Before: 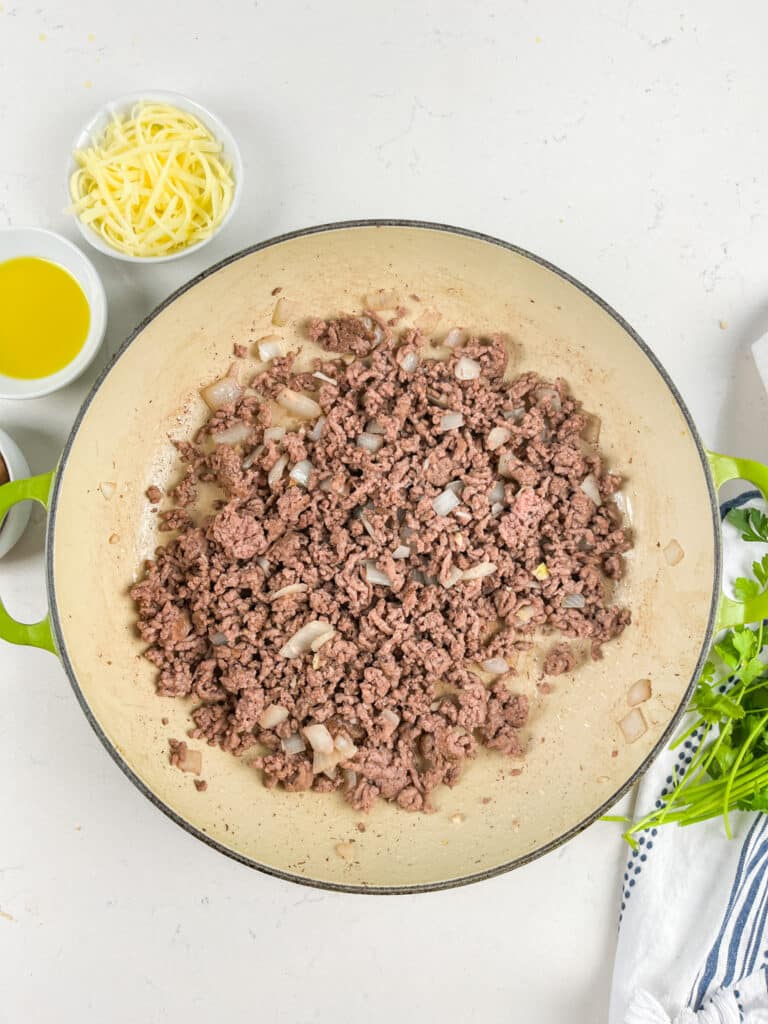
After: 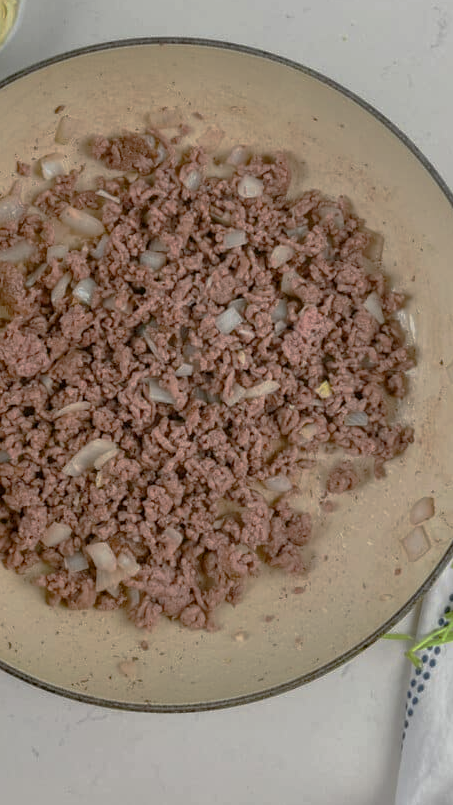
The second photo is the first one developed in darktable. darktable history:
base curve: curves: ch0 [(0, 0) (0.826, 0.587) (1, 1)], preserve colors none
crop and rotate: left 28.348%, top 17.853%, right 12.665%, bottom 3.528%
color balance rgb: shadows lift › luminance -9.774%, perceptual saturation grading › global saturation 20%, perceptual saturation grading › highlights -50.141%, perceptual saturation grading › shadows 30.878%, contrast -9.85%
